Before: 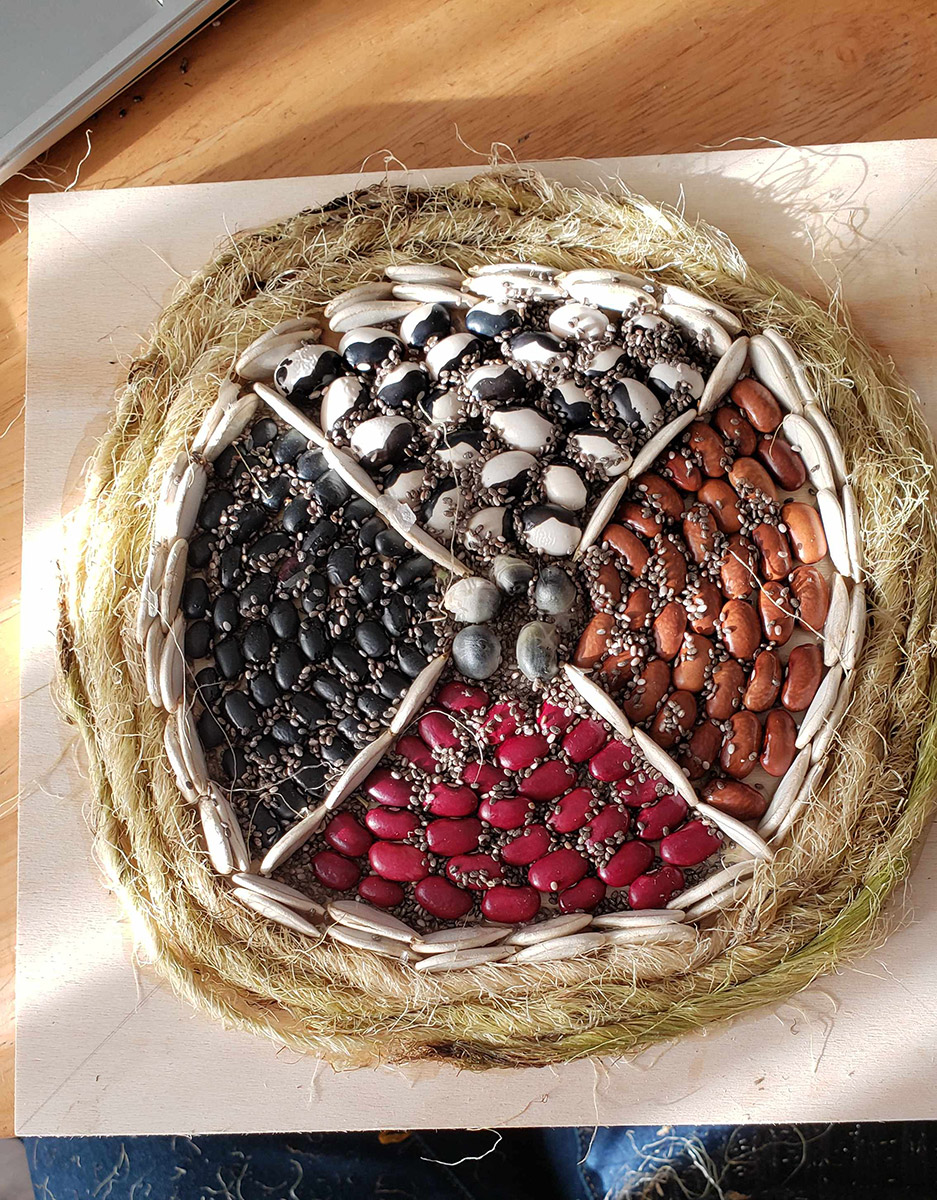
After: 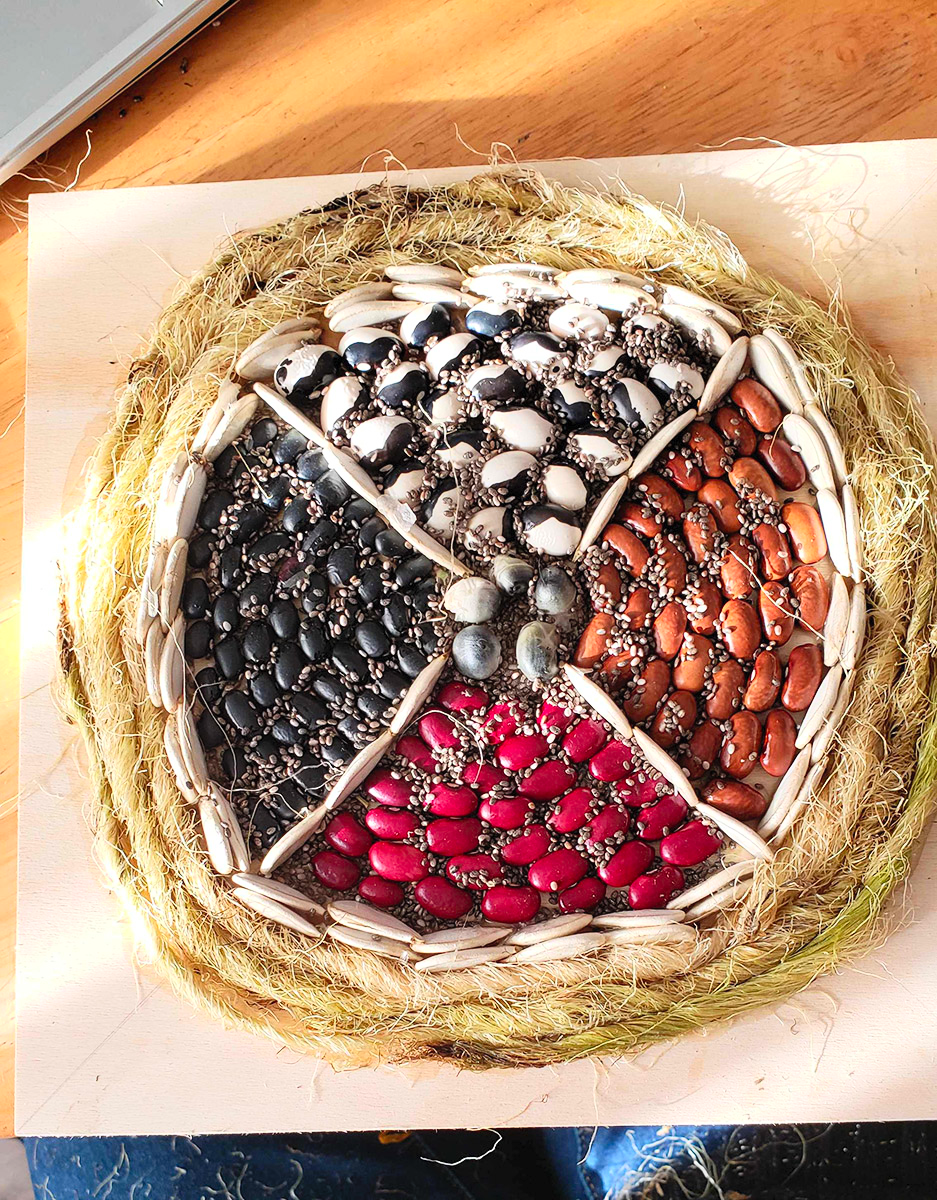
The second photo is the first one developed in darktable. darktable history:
contrast brightness saturation: contrast 0.239, brightness 0.244, saturation 0.378
